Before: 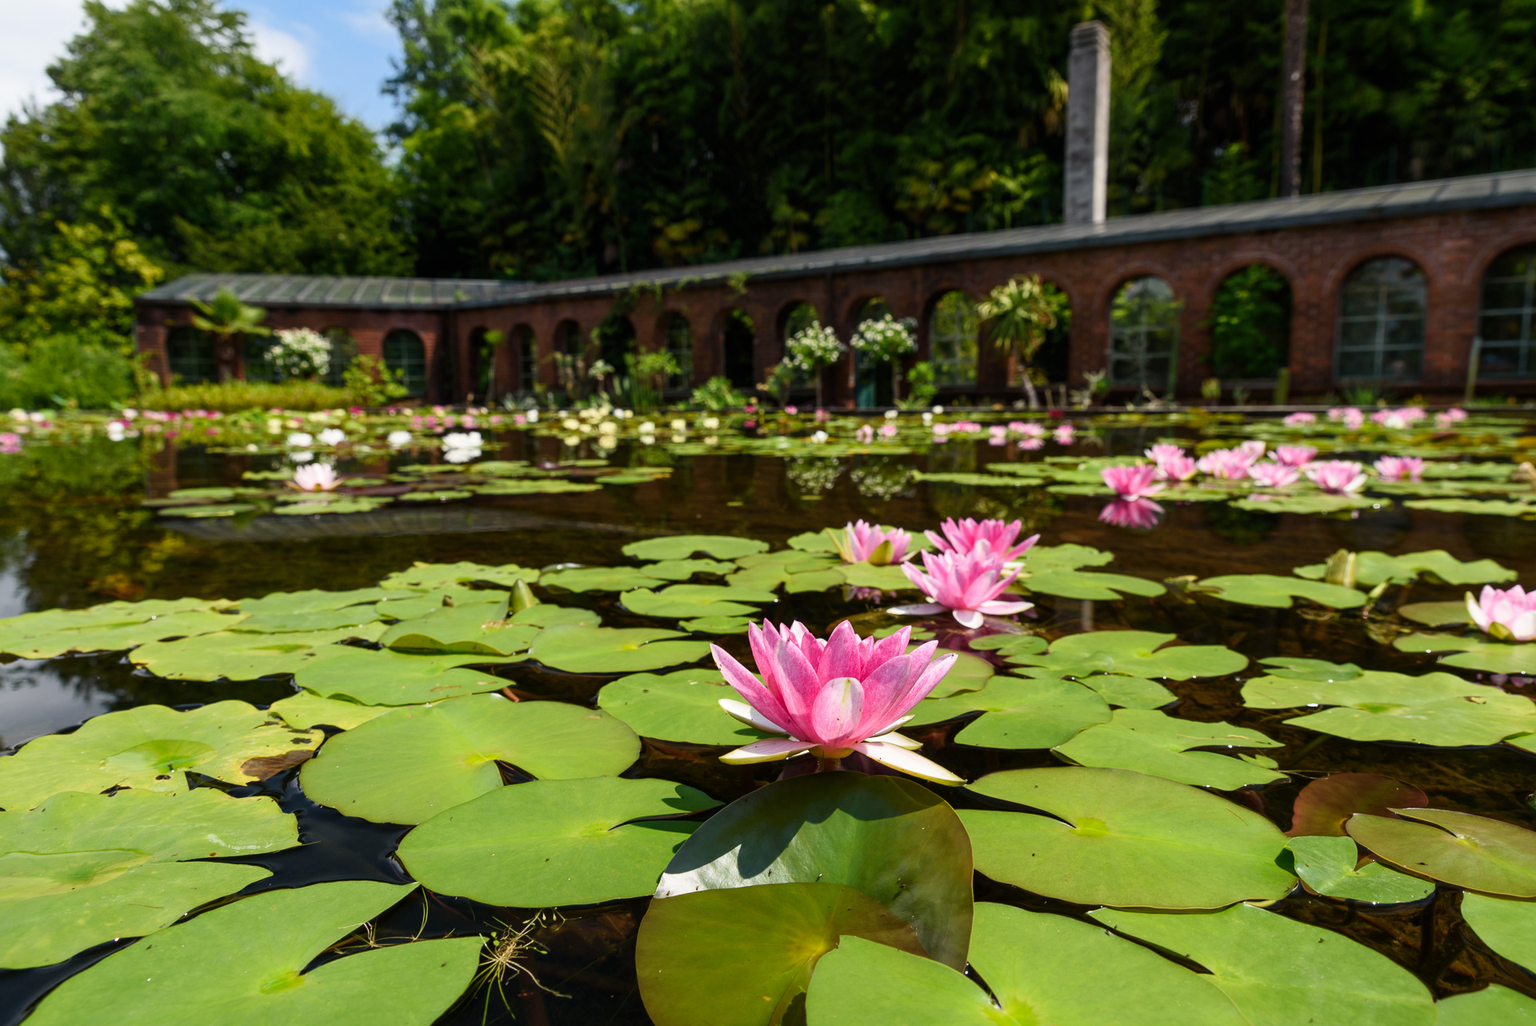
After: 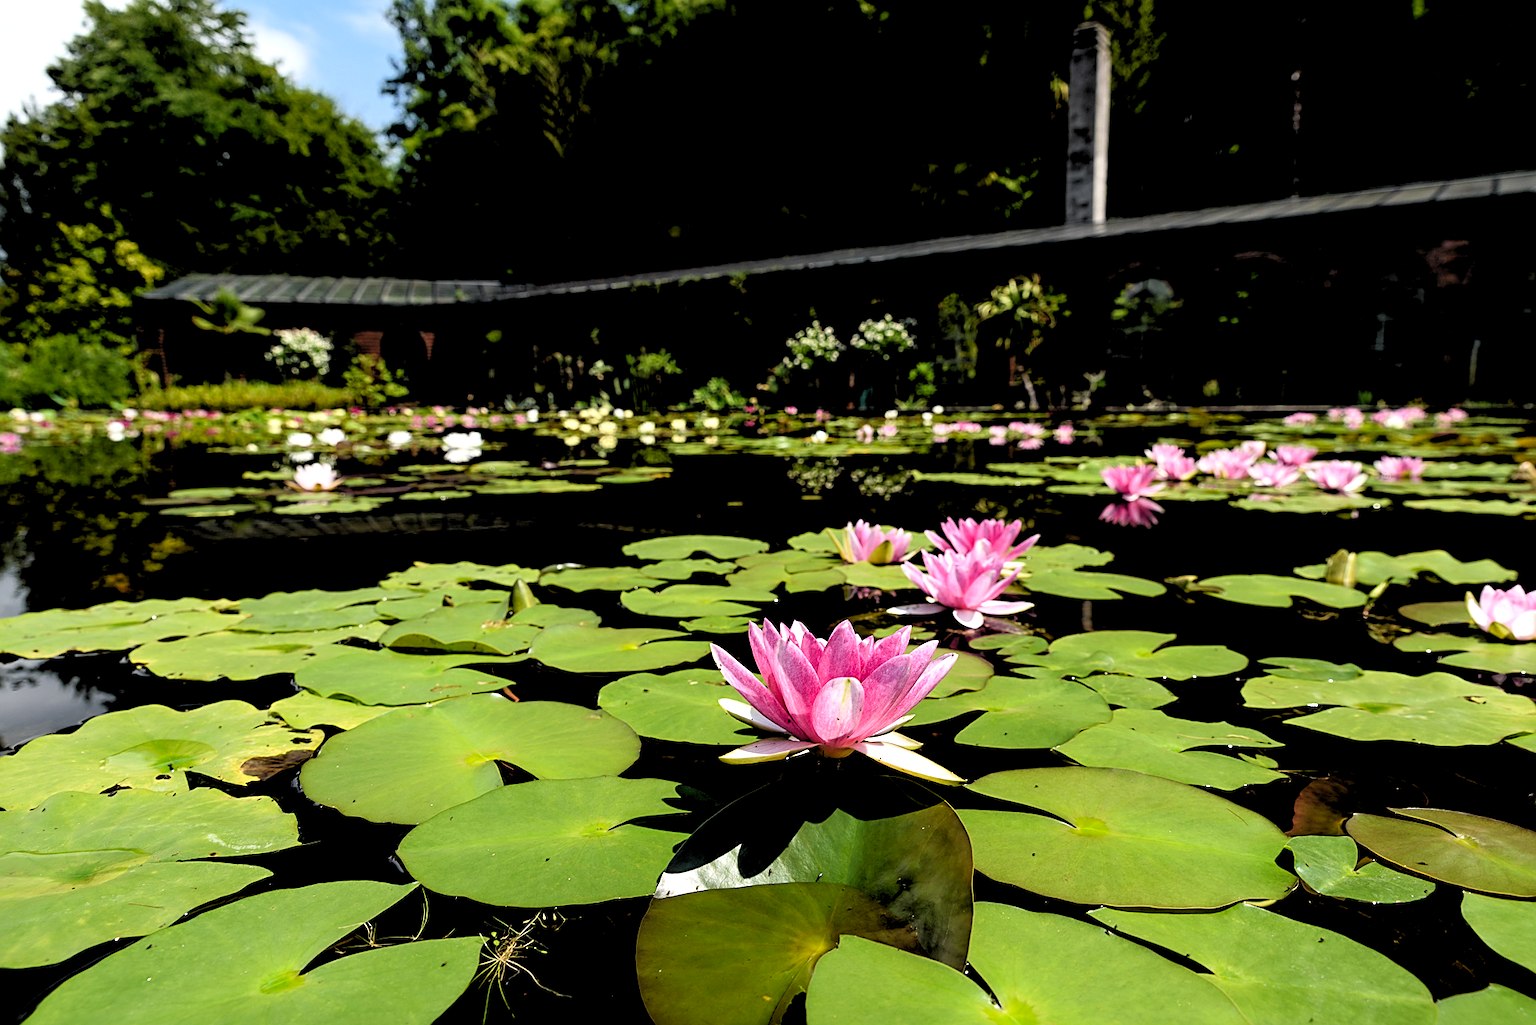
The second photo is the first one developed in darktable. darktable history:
tone equalizer: on, module defaults
sharpen: on, module defaults
rgb levels: levels [[0.034, 0.472, 0.904], [0, 0.5, 1], [0, 0.5, 1]]
levels: levels [0, 0.43, 0.859]
exposure: exposure -0.36 EV, compensate highlight preservation false
